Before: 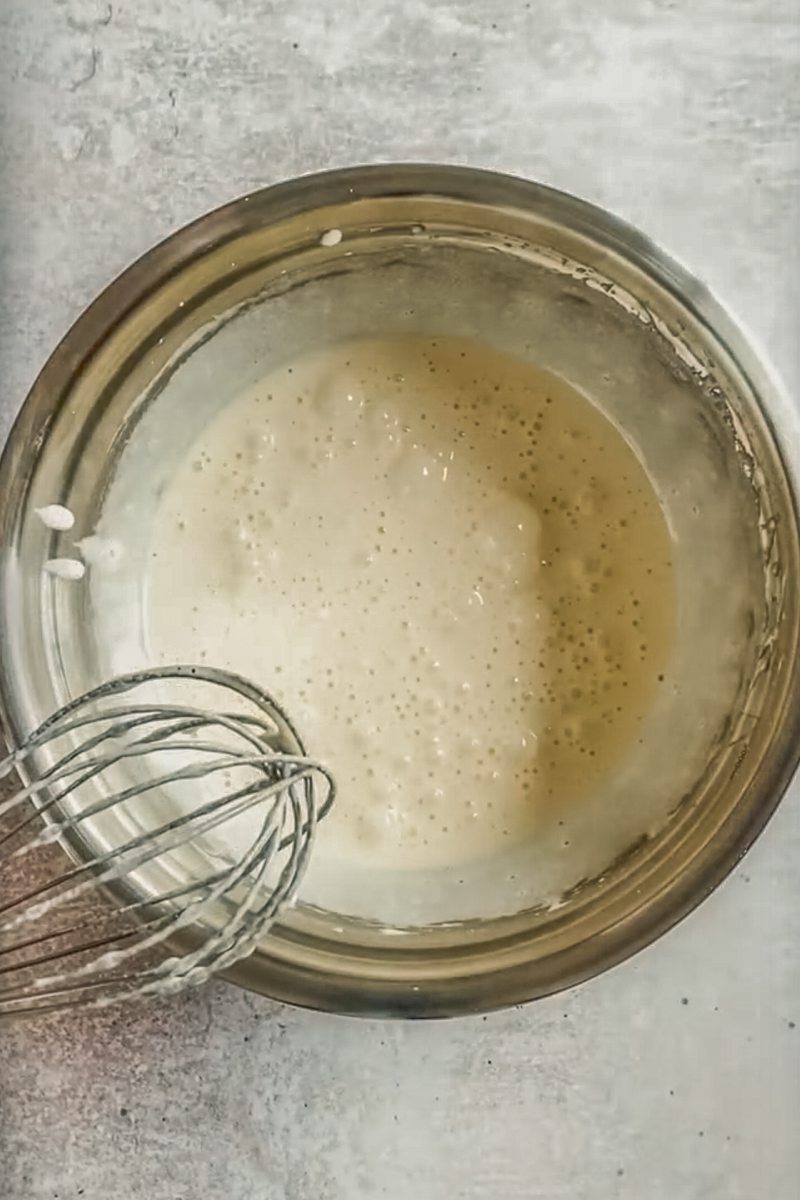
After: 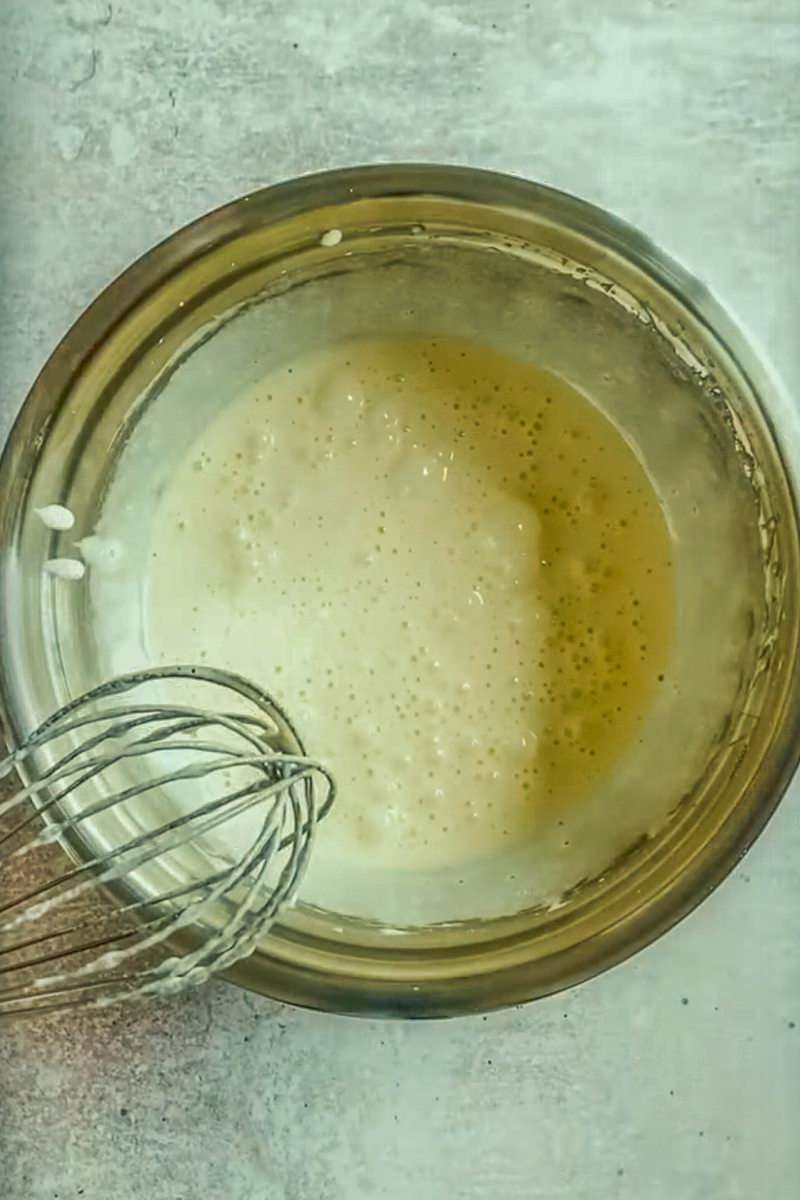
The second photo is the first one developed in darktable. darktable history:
color correction: highlights a* -7.5, highlights b* 1.42, shadows a* -3.63, saturation 1.44
